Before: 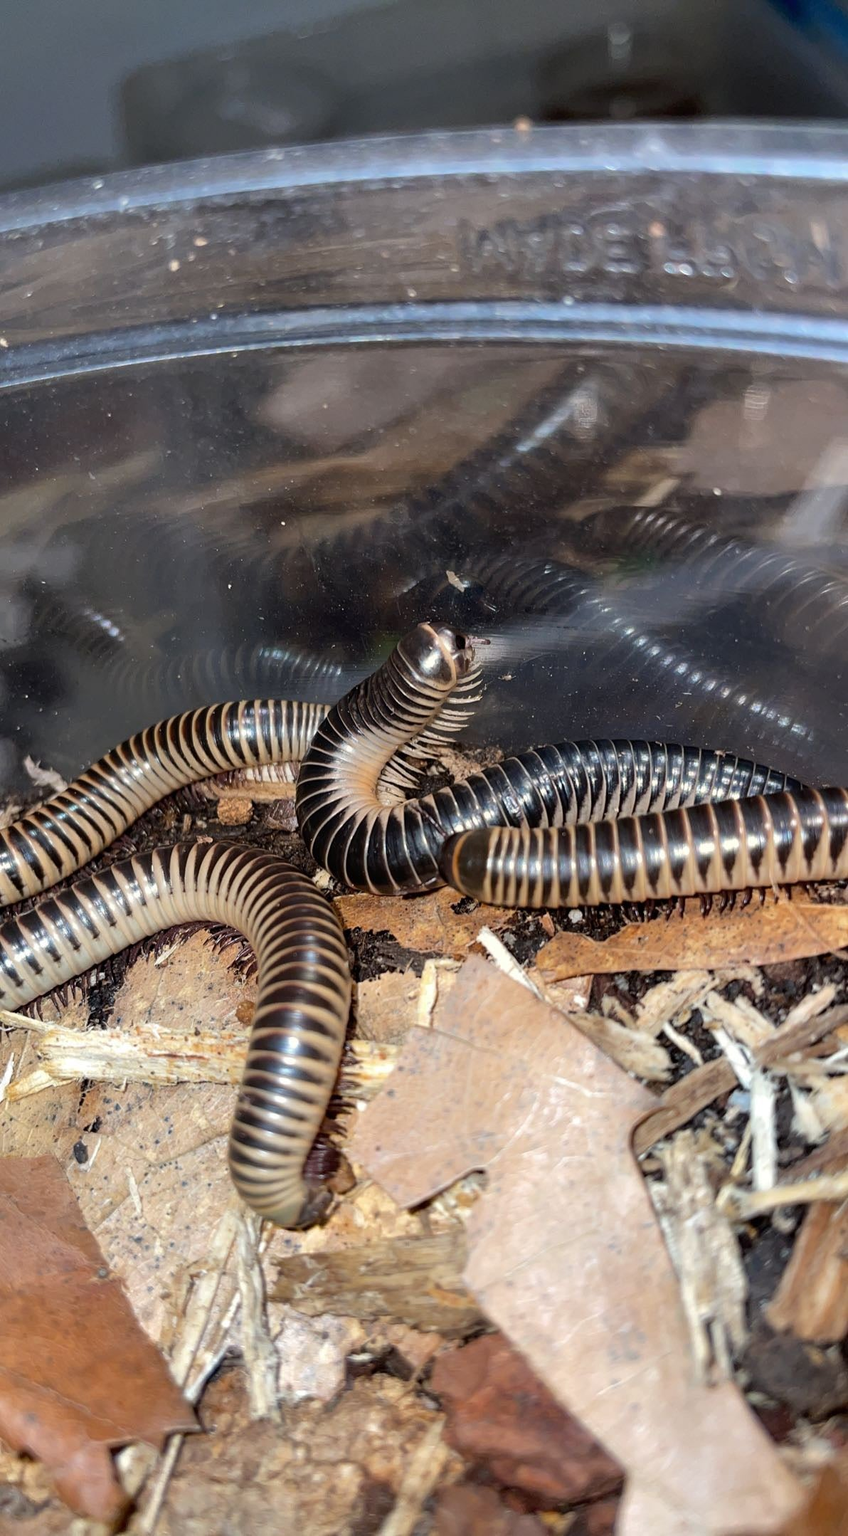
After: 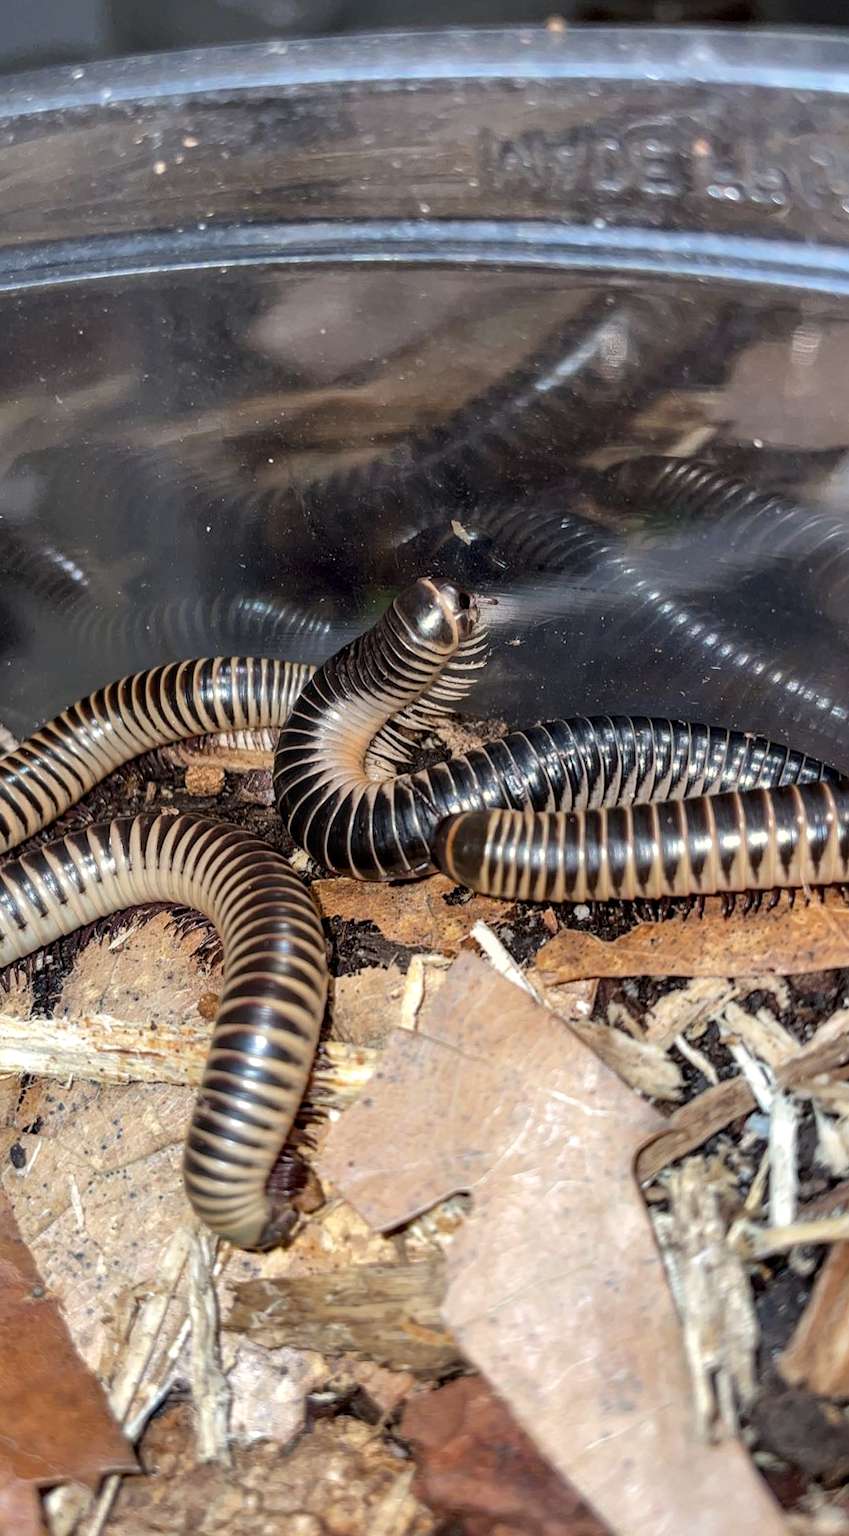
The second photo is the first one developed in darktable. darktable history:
crop and rotate: angle -2.14°, left 3.097%, top 4.105%, right 1.443%, bottom 0.584%
local contrast: on, module defaults
